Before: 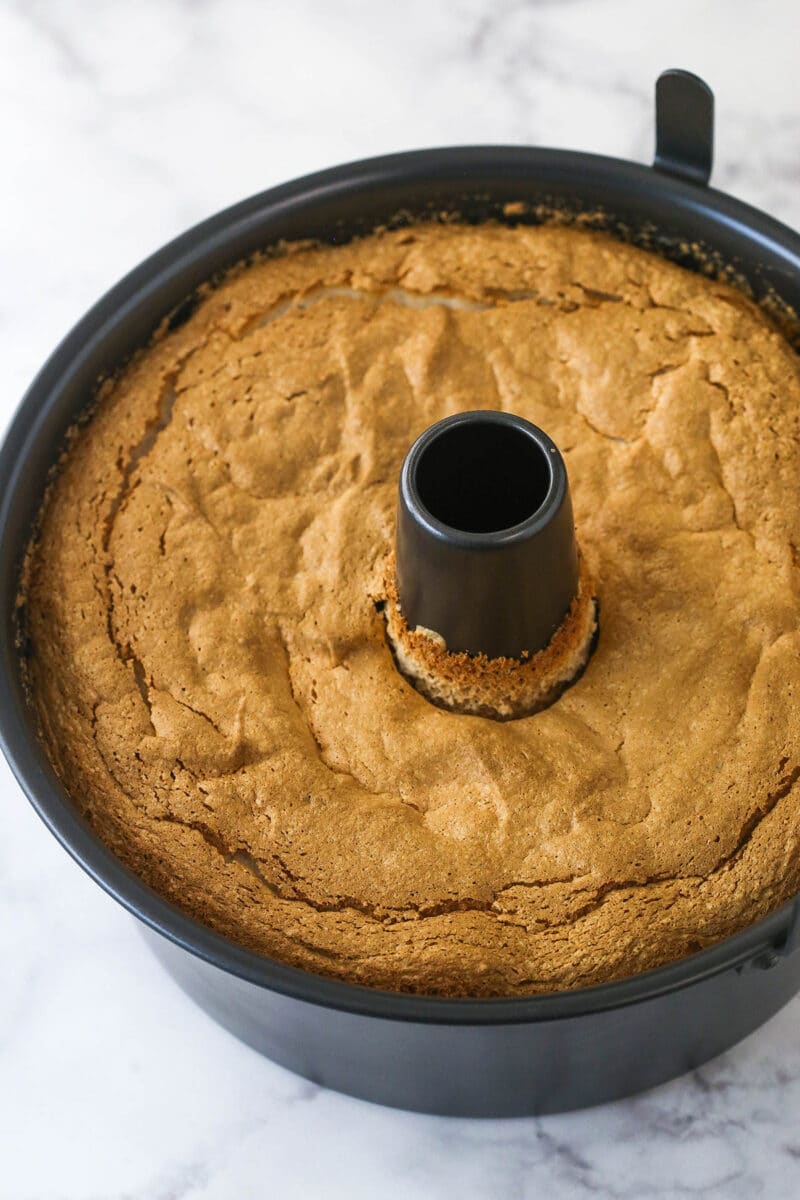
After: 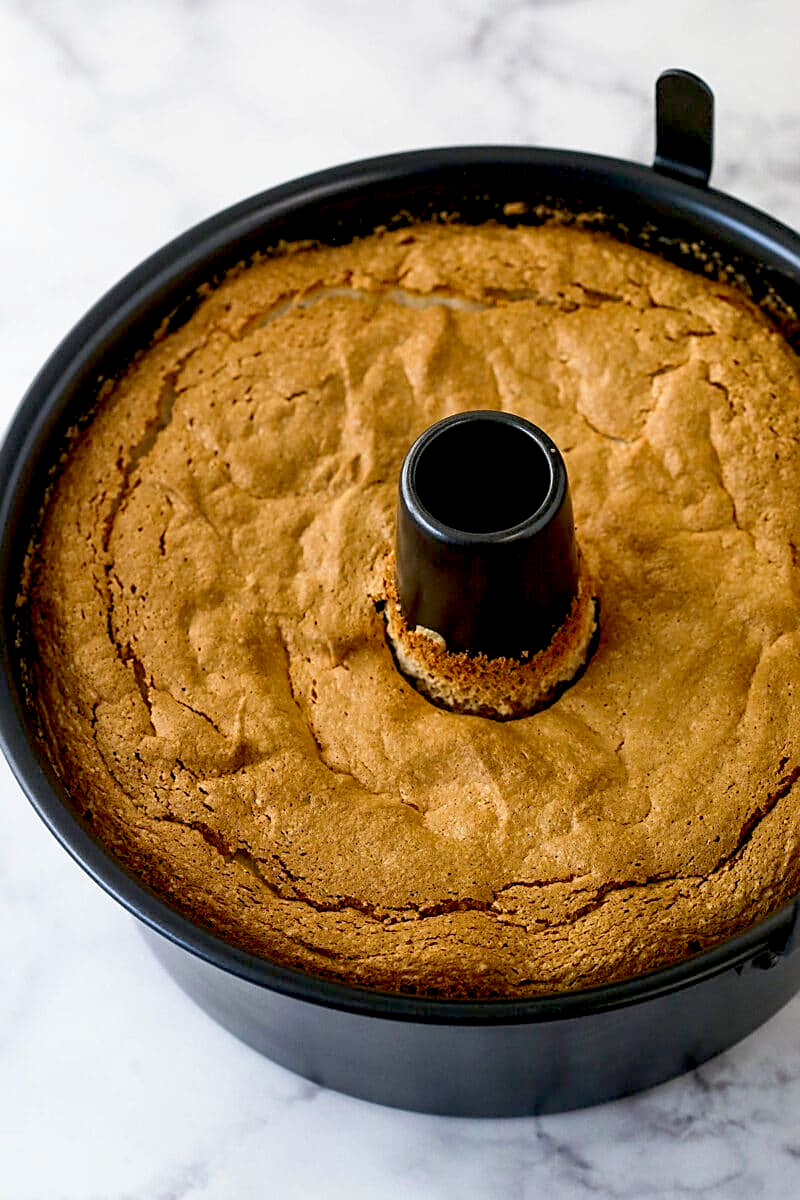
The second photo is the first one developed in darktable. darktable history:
base curve: curves: ch0 [(0.017, 0) (0.425, 0.441) (0.844, 0.933) (1, 1)], preserve colors none
sharpen: on, module defaults
exposure: black level correction 0.009, exposure -0.161 EV, compensate exposure bias true, compensate highlight preservation false
